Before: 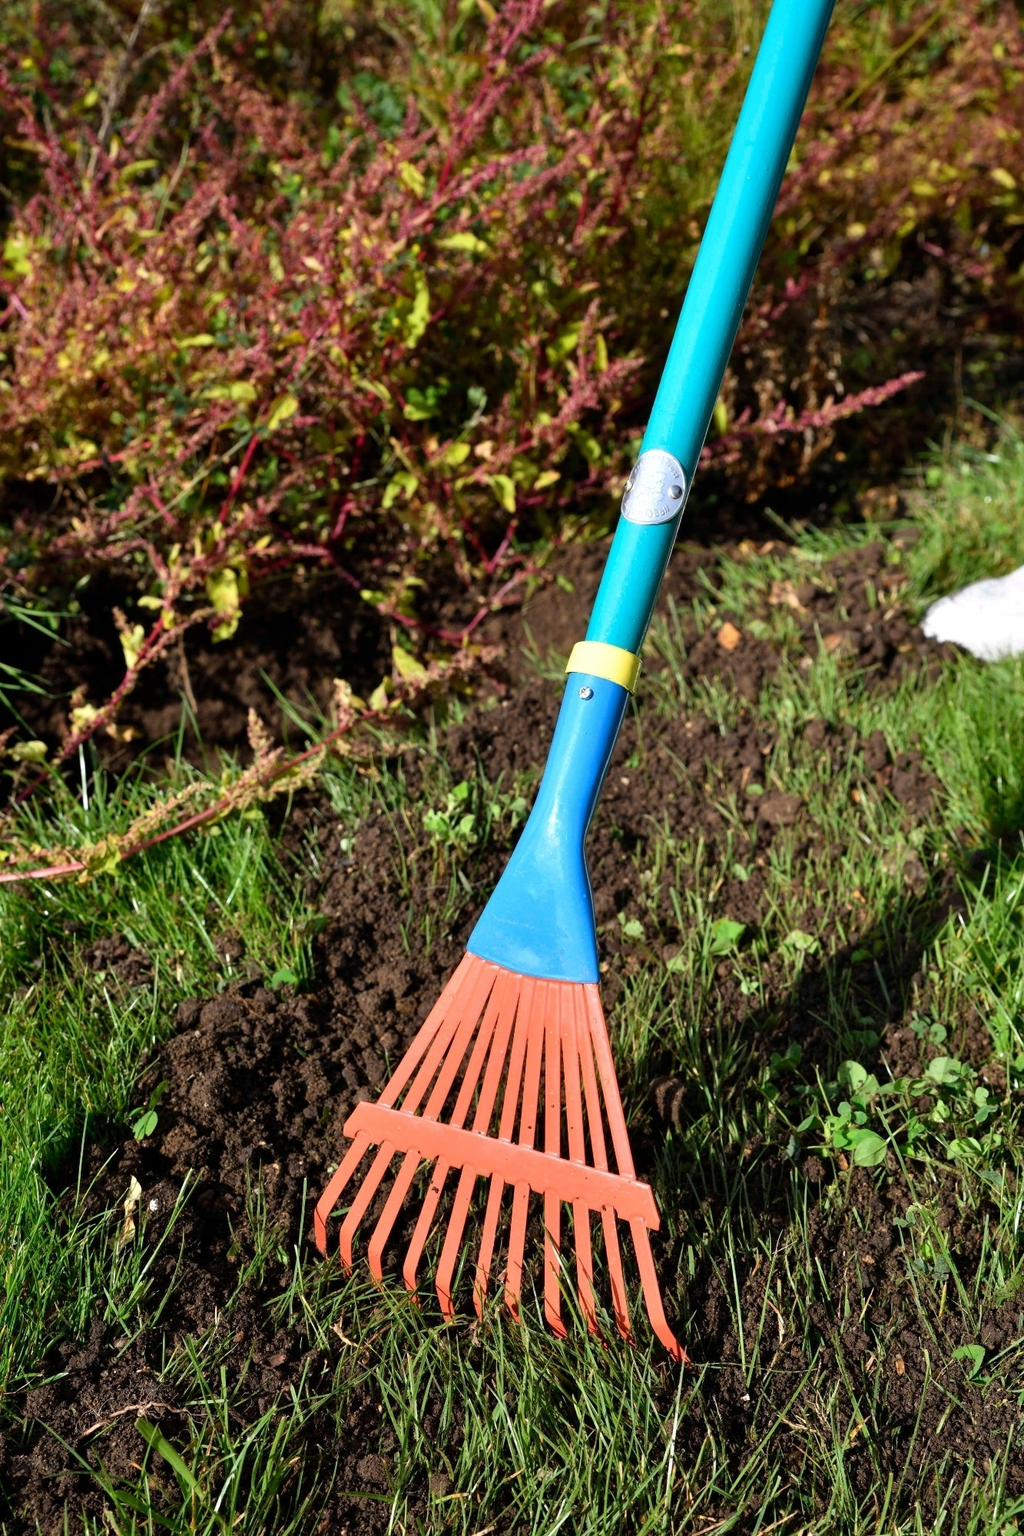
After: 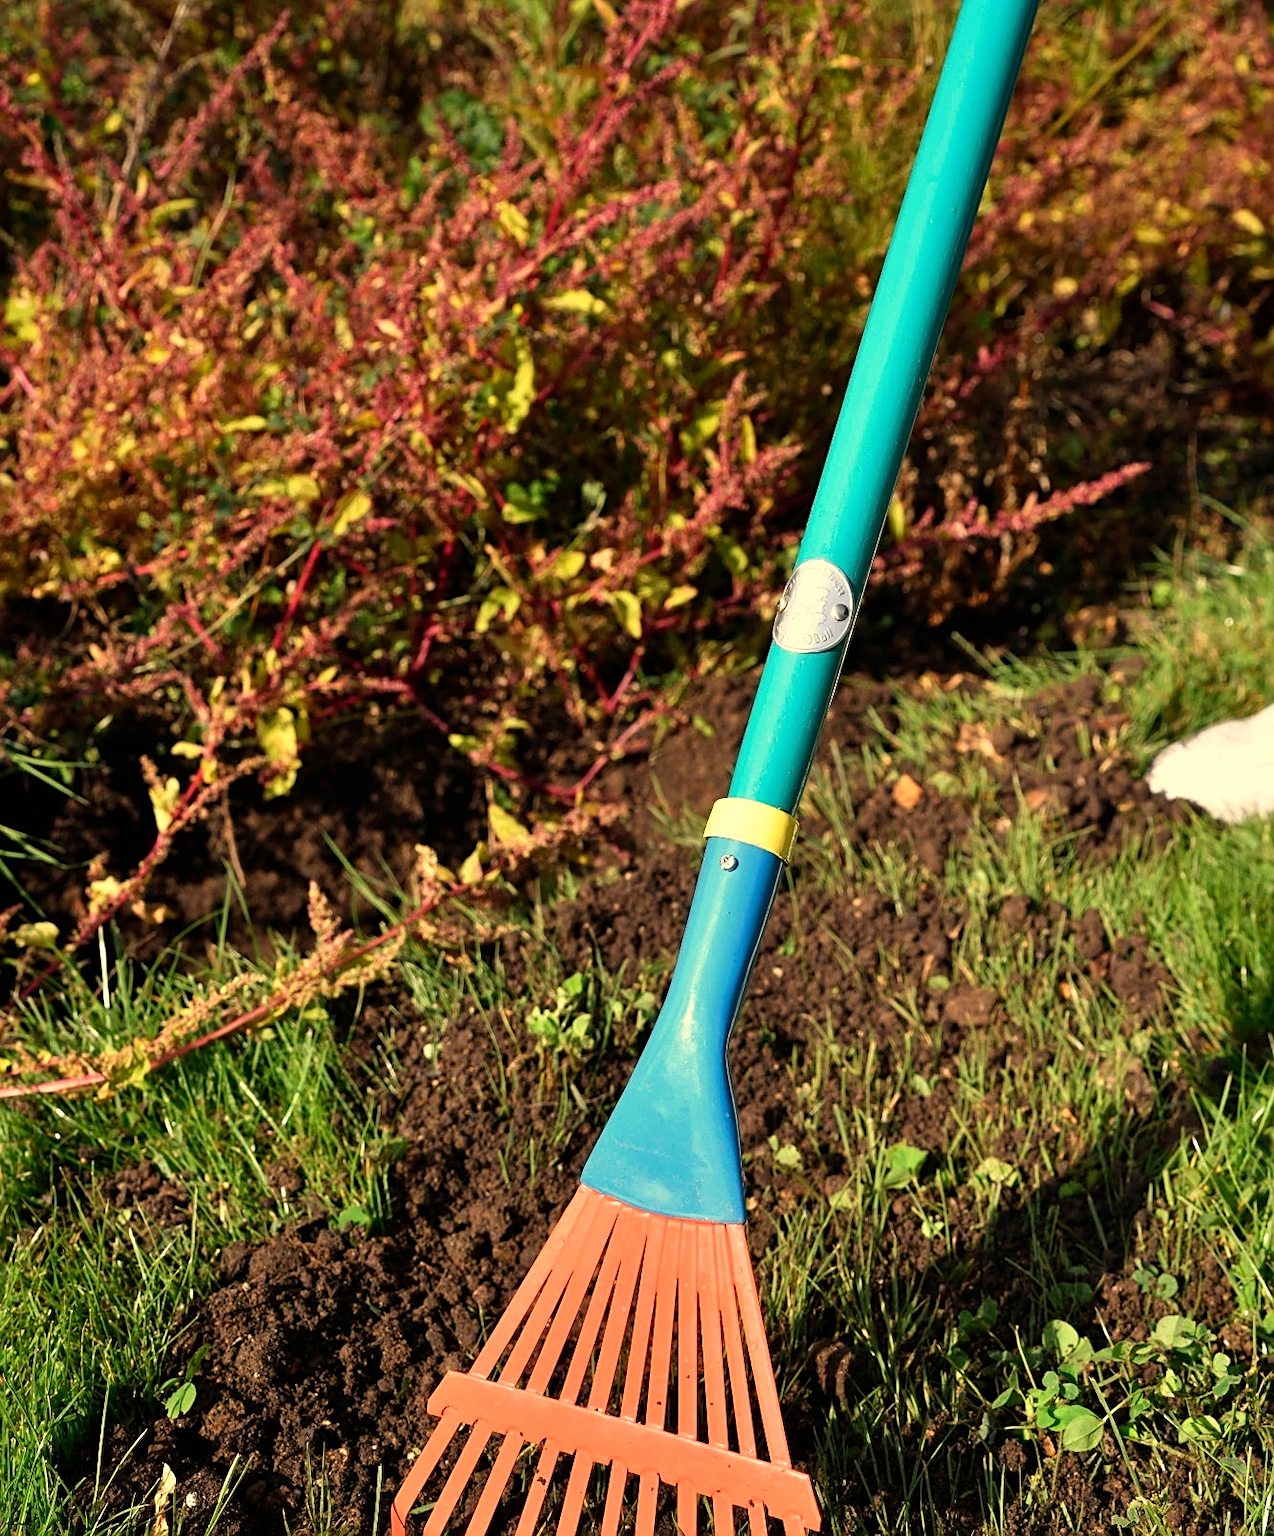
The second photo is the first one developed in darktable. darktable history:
white balance: red 1.138, green 0.996, blue 0.812
tone curve: curves: ch0 [(0, 0) (0.003, 0.003) (0.011, 0.011) (0.025, 0.025) (0.044, 0.045) (0.069, 0.07) (0.1, 0.101) (0.136, 0.138) (0.177, 0.18) (0.224, 0.228) (0.277, 0.281) (0.335, 0.34) (0.399, 0.405) (0.468, 0.475) (0.543, 0.551) (0.623, 0.633) (0.709, 0.72) (0.801, 0.813) (0.898, 0.907) (1, 1)], preserve colors none
sharpen: on, module defaults
crop: bottom 19.644%
